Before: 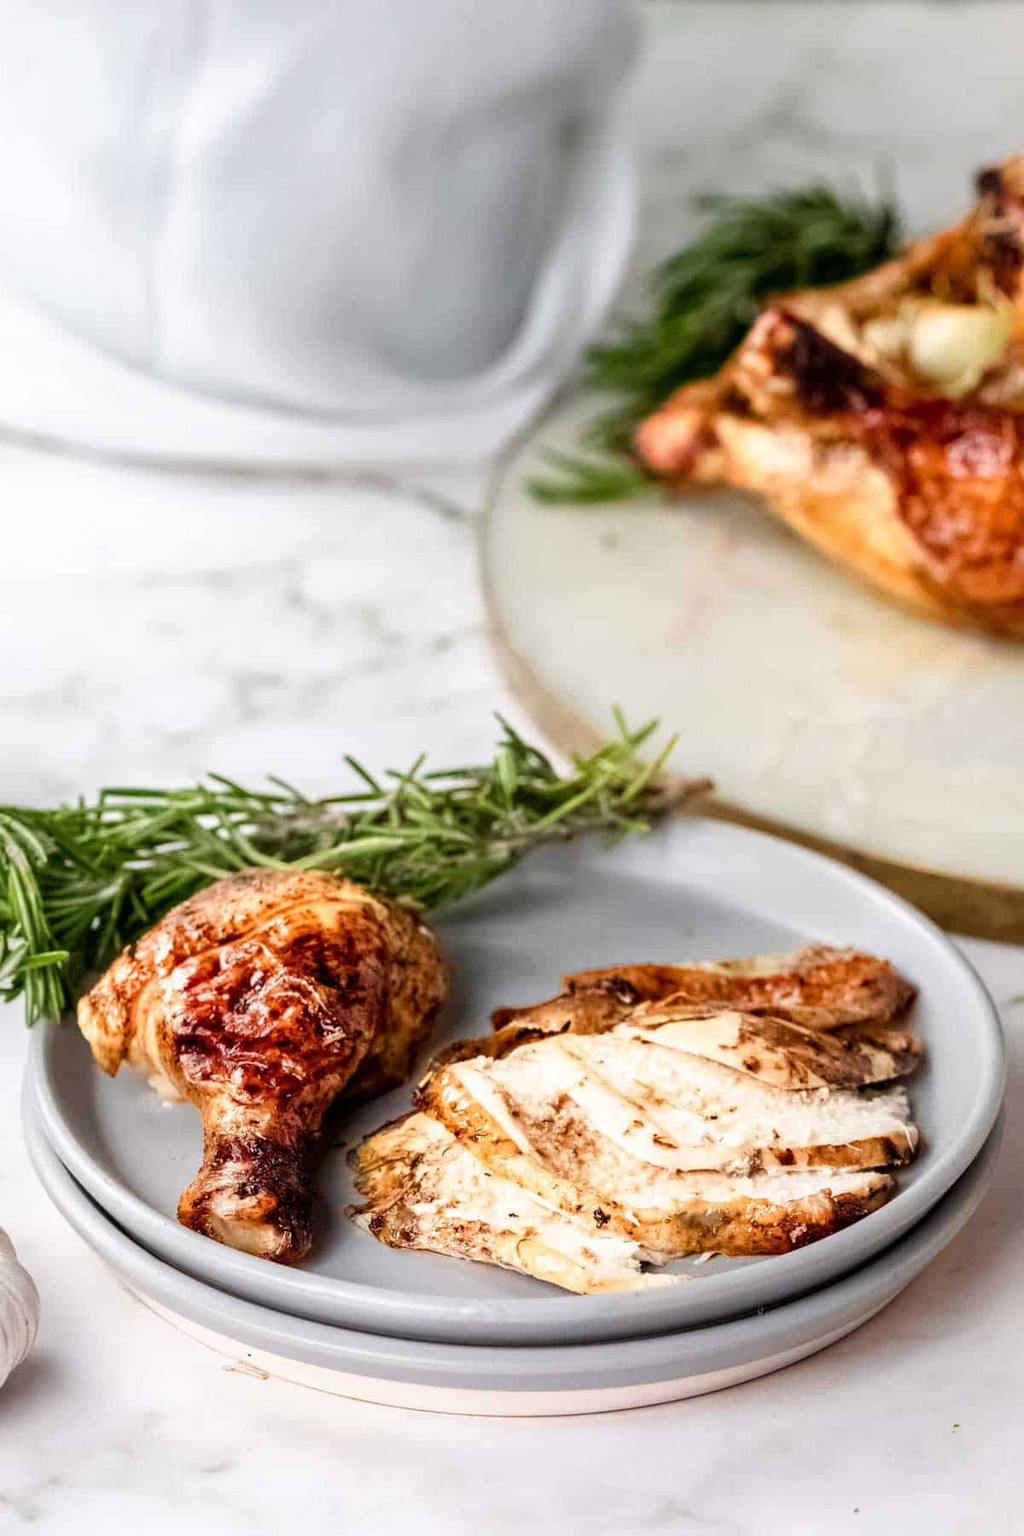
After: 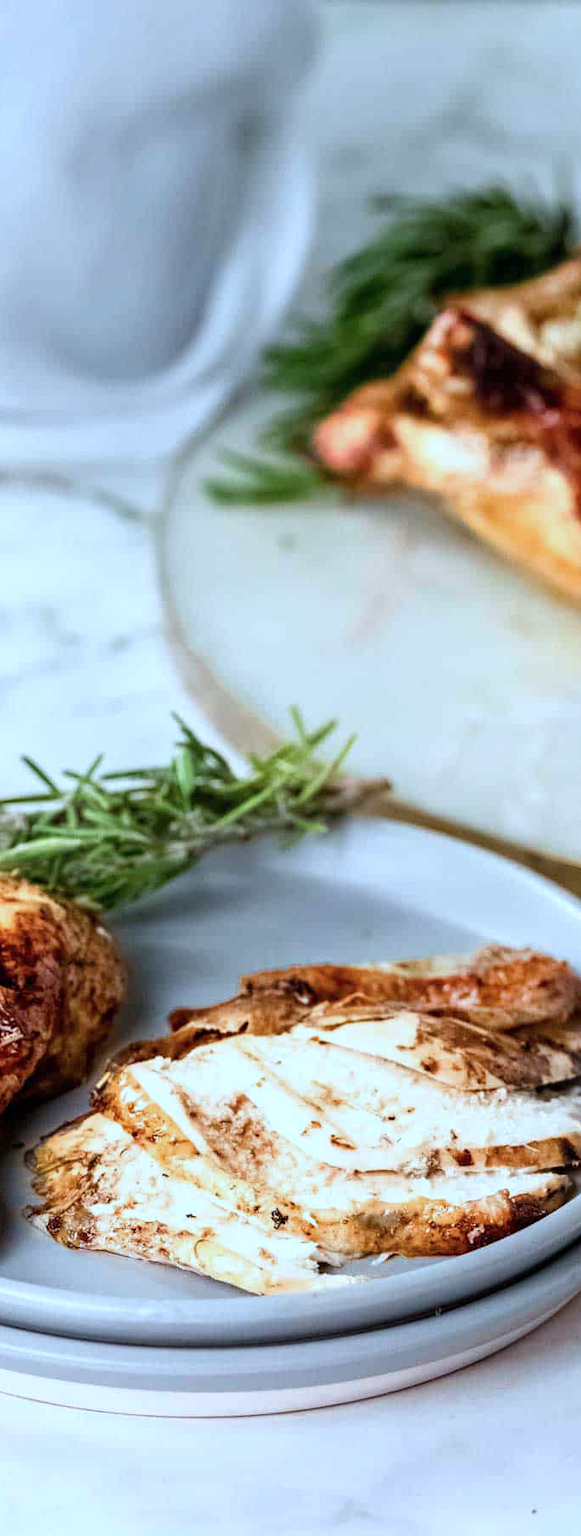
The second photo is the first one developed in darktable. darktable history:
tone equalizer: on, module defaults
crop: left 31.574%, top 0.004%, right 11.627%
color calibration: x 0.382, y 0.371, temperature 3905.75 K
